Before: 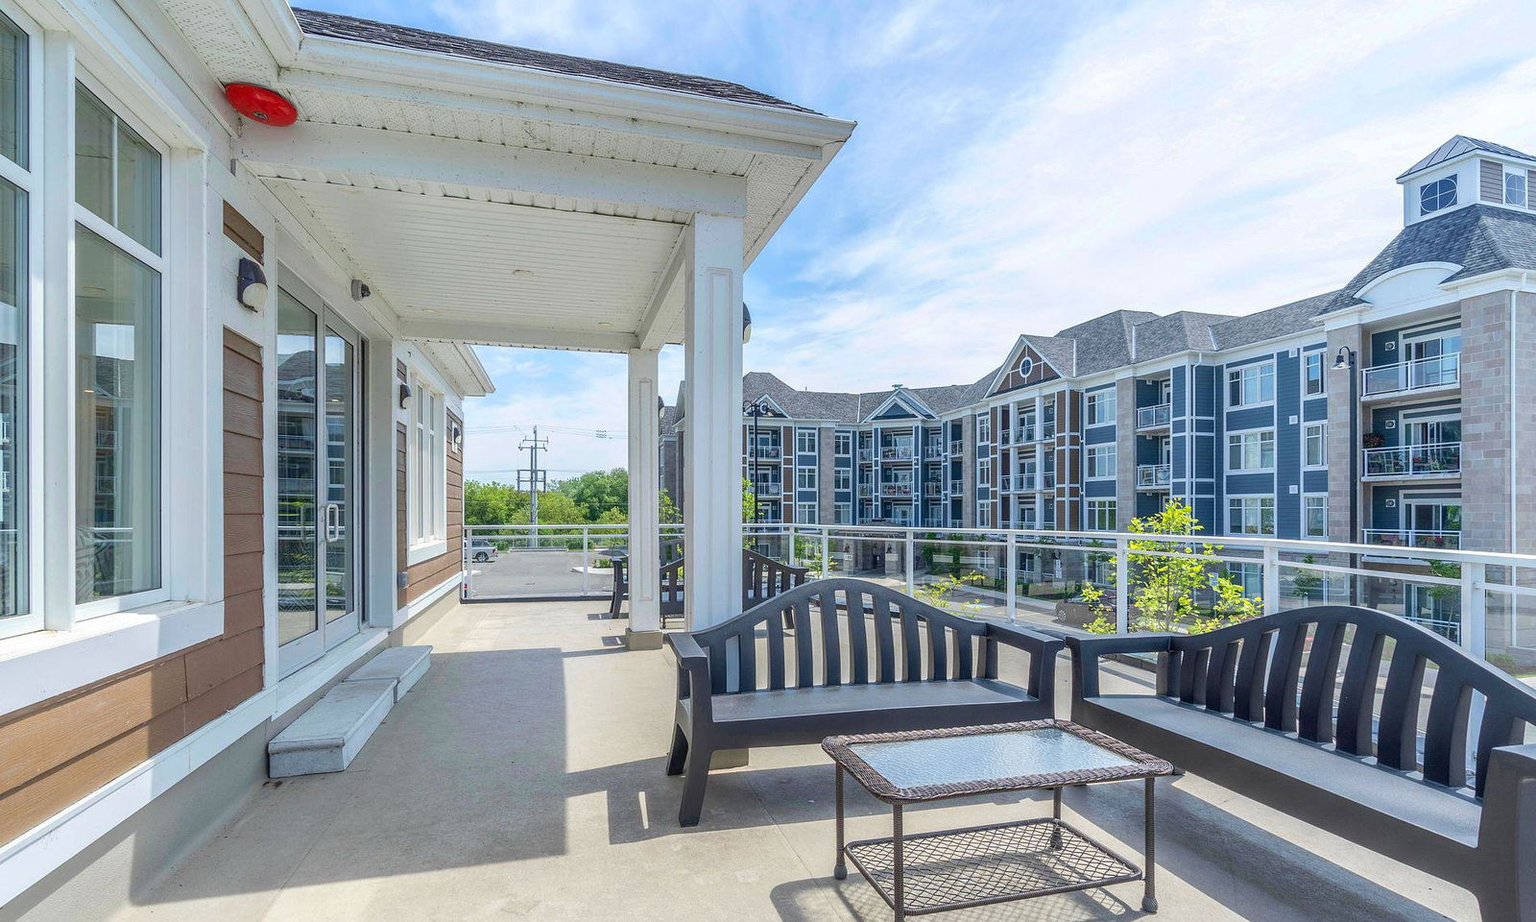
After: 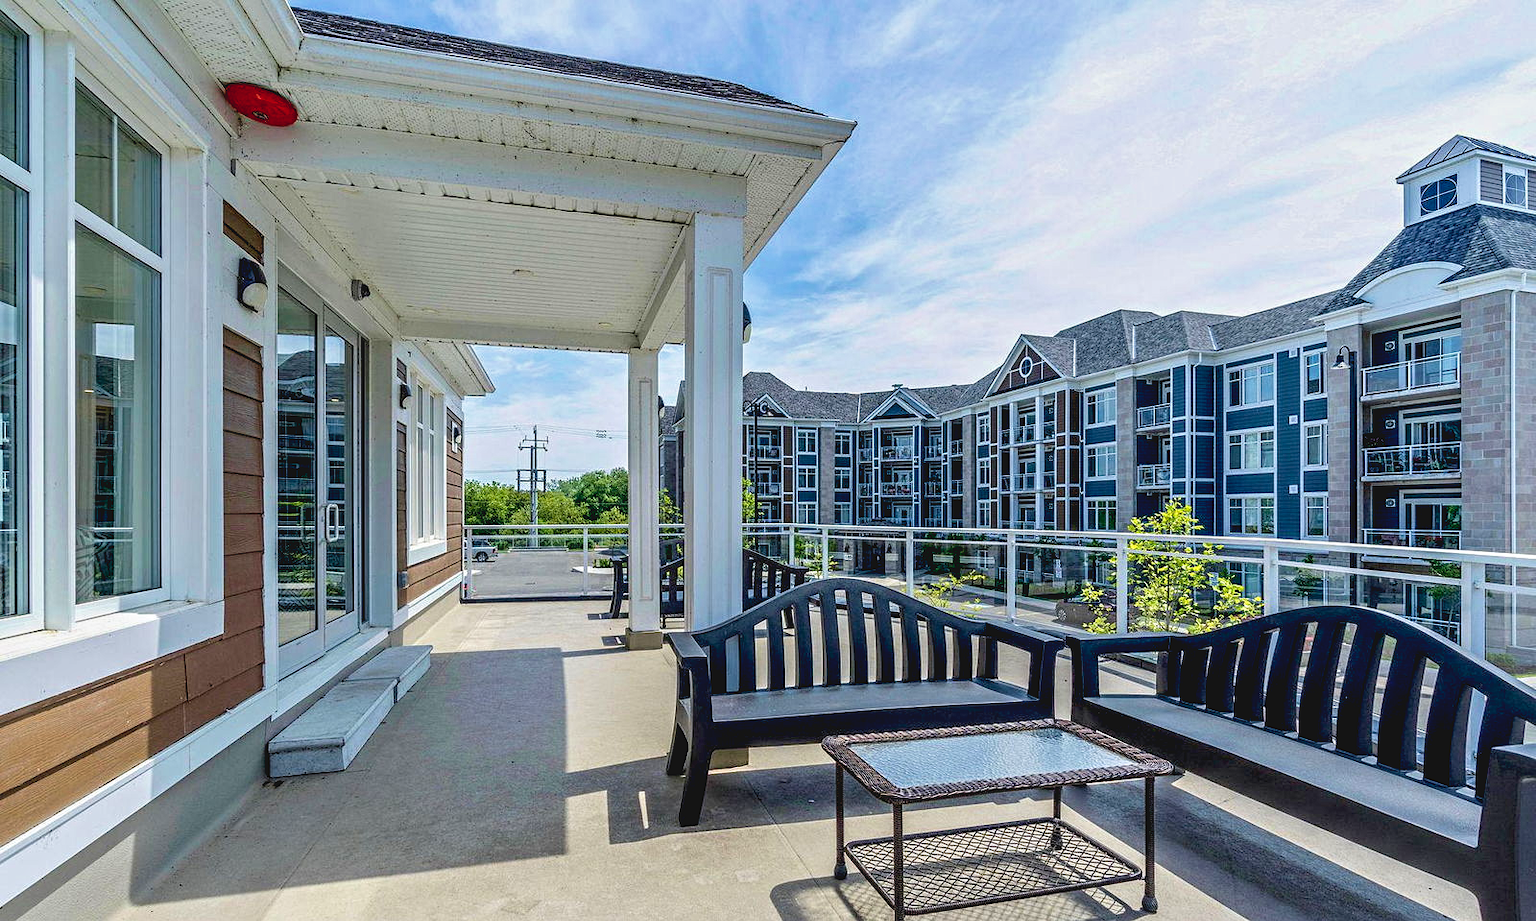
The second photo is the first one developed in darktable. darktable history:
contrast equalizer: y [[0.502, 0.517, 0.543, 0.576, 0.611, 0.631], [0.5 ×6], [0.5 ×6], [0 ×6], [0 ×6]]
color balance rgb: global offset › luminance 0.724%, perceptual saturation grading › global saturation -2.613%
exposure: black level correction 0.045, exposure -0.229 EV, compensate highlight preservation false
velvia: on, module defaults
